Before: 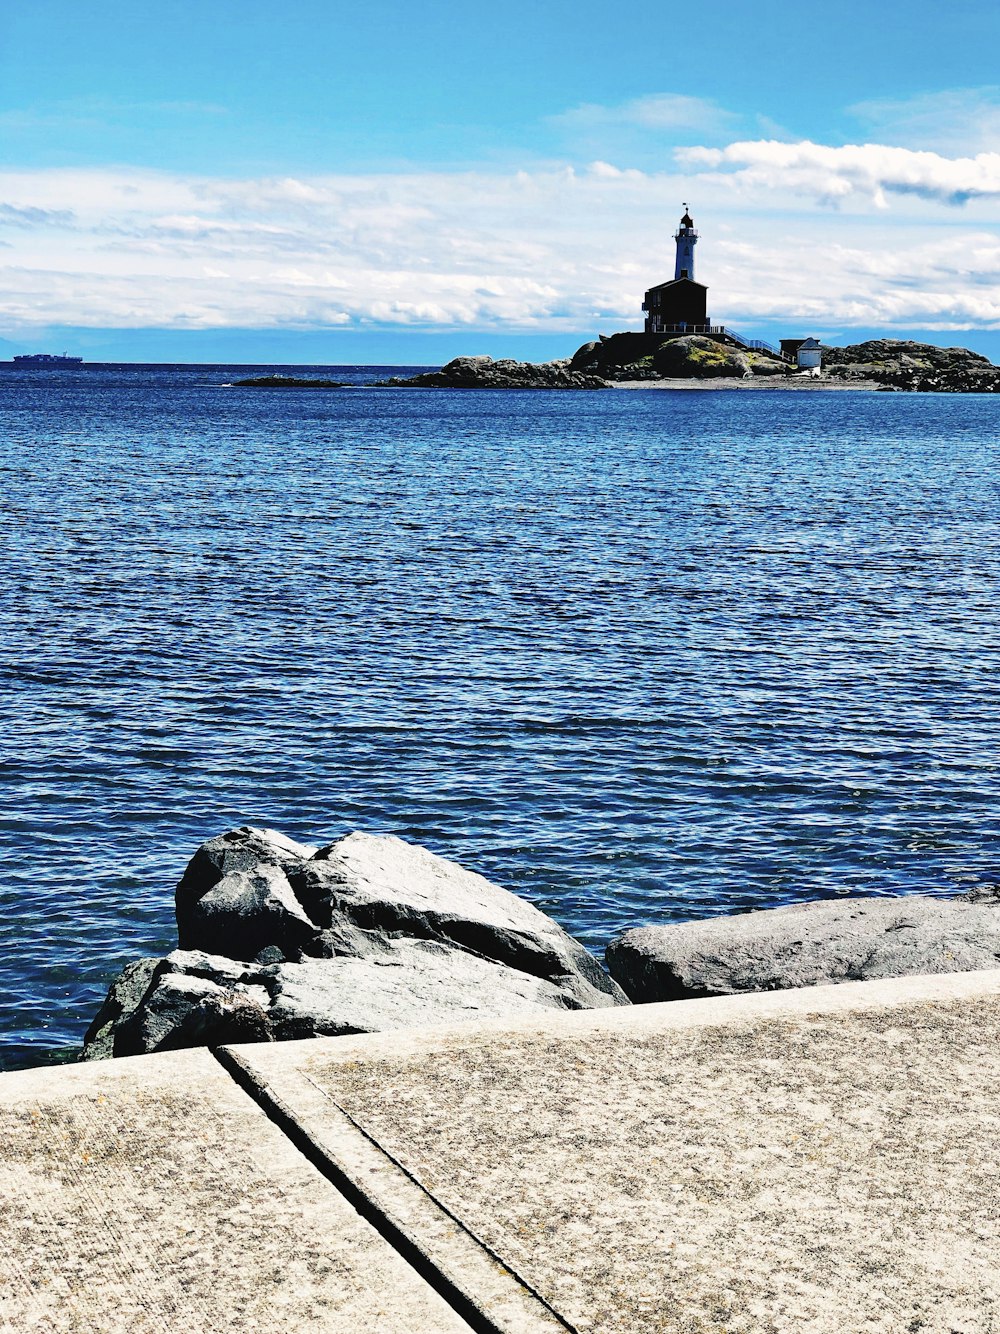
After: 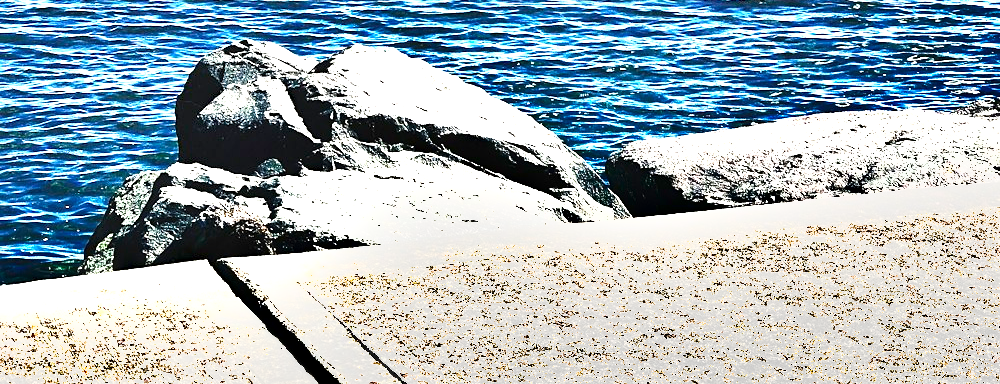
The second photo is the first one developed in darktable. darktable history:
crop and rotate: top 59.063%, bottom 12.1%
shadows and highlights: soften with gaussian
sharpen: amount 0.215
haze removal: adaptive false
exposure: black level correction 0, exposure 1.519 EV, compensate highlight preservation false
